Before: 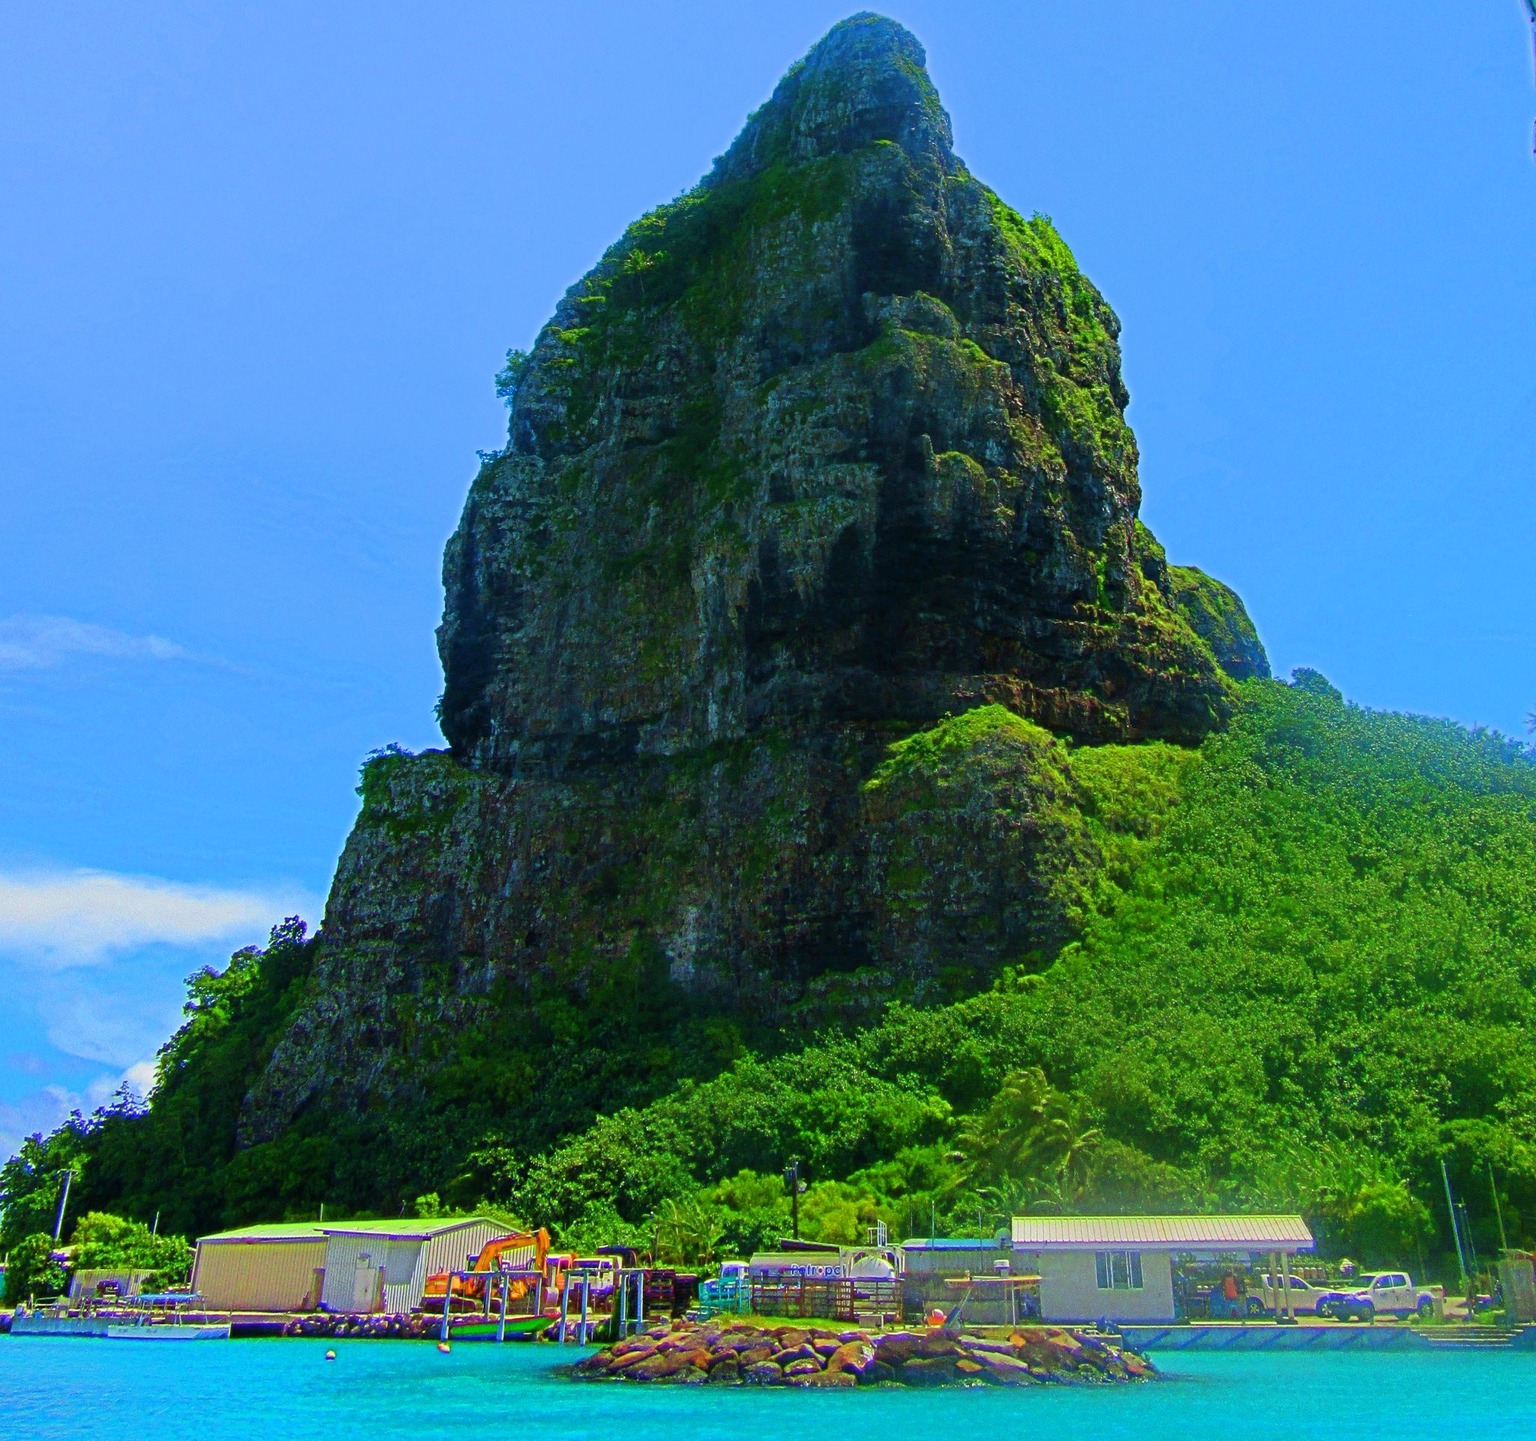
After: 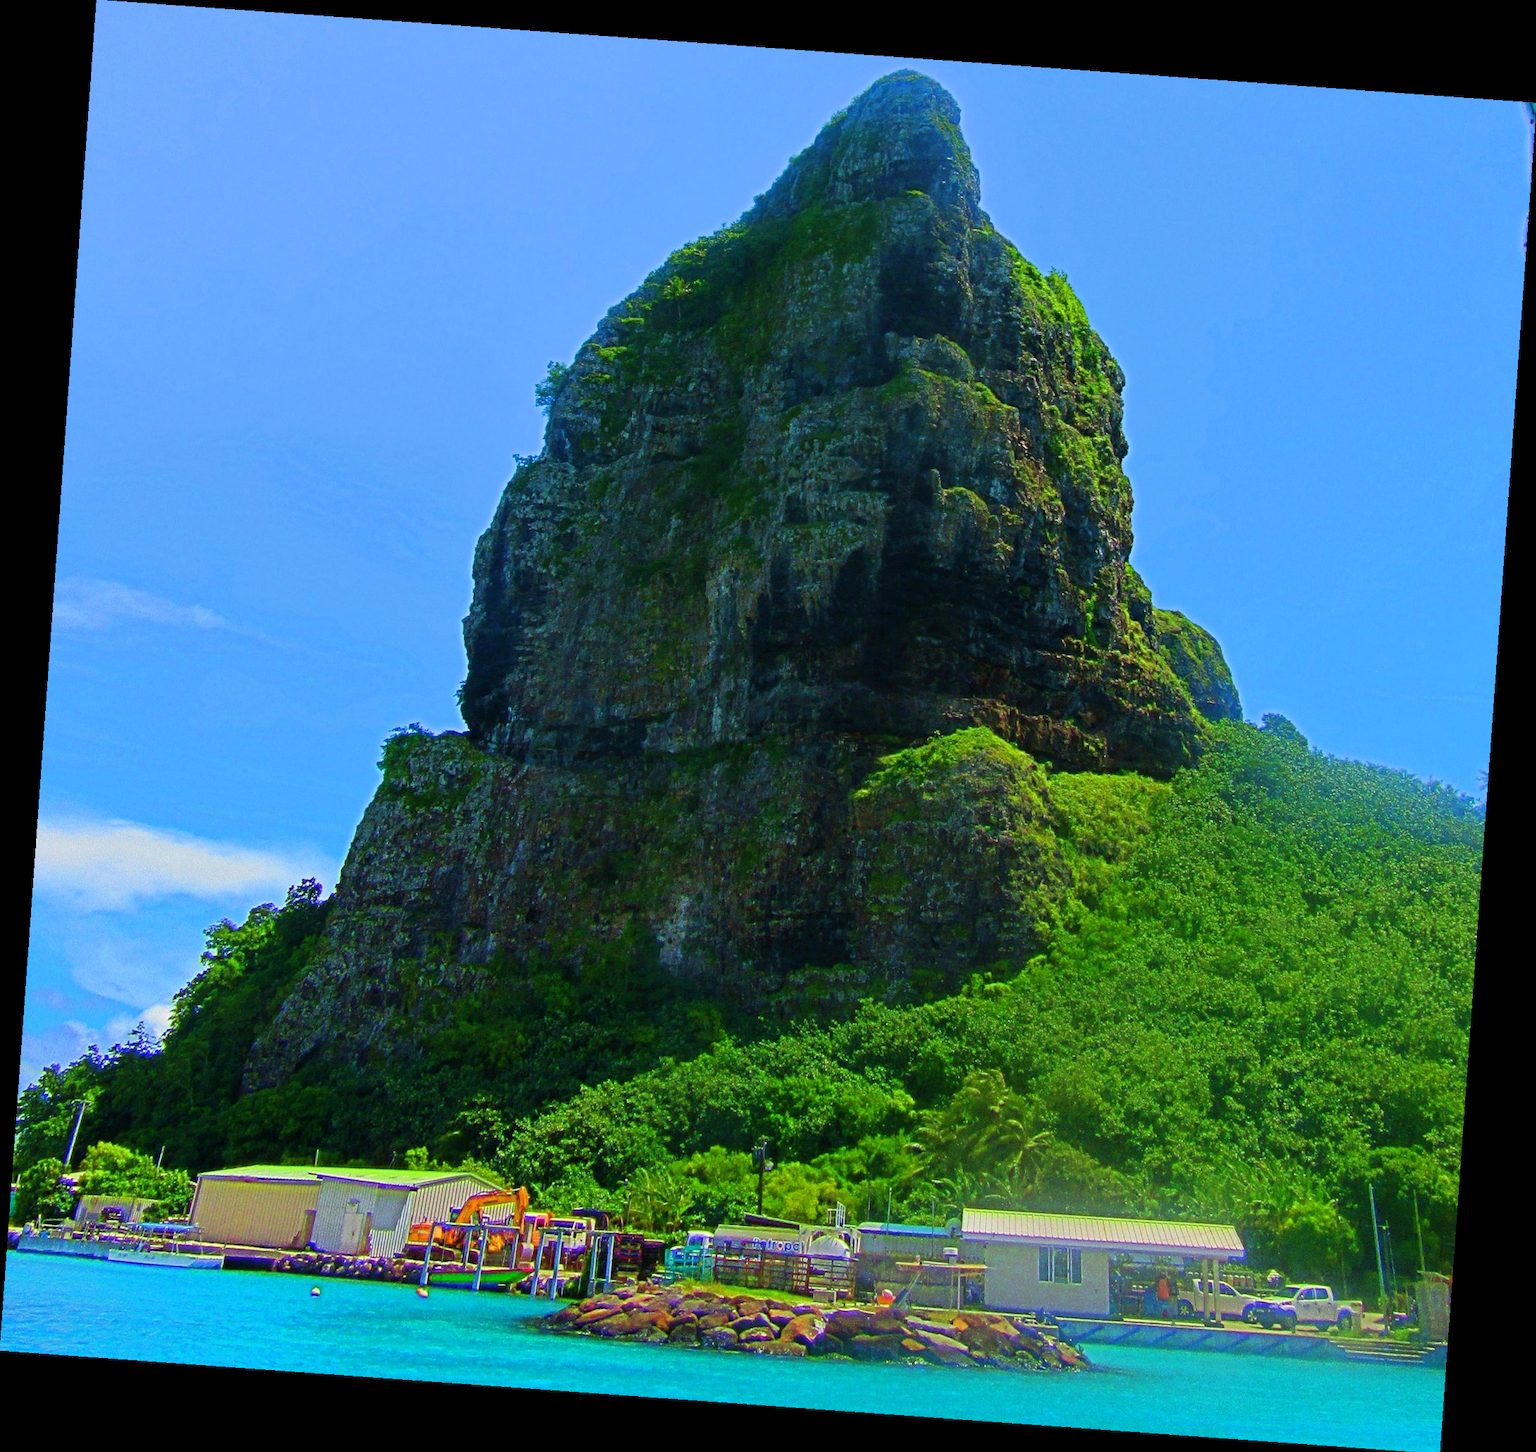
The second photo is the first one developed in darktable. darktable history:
rotate and perspective: rotation 4.1°, automatic cropping off
tone equalizer: on, module defaults
